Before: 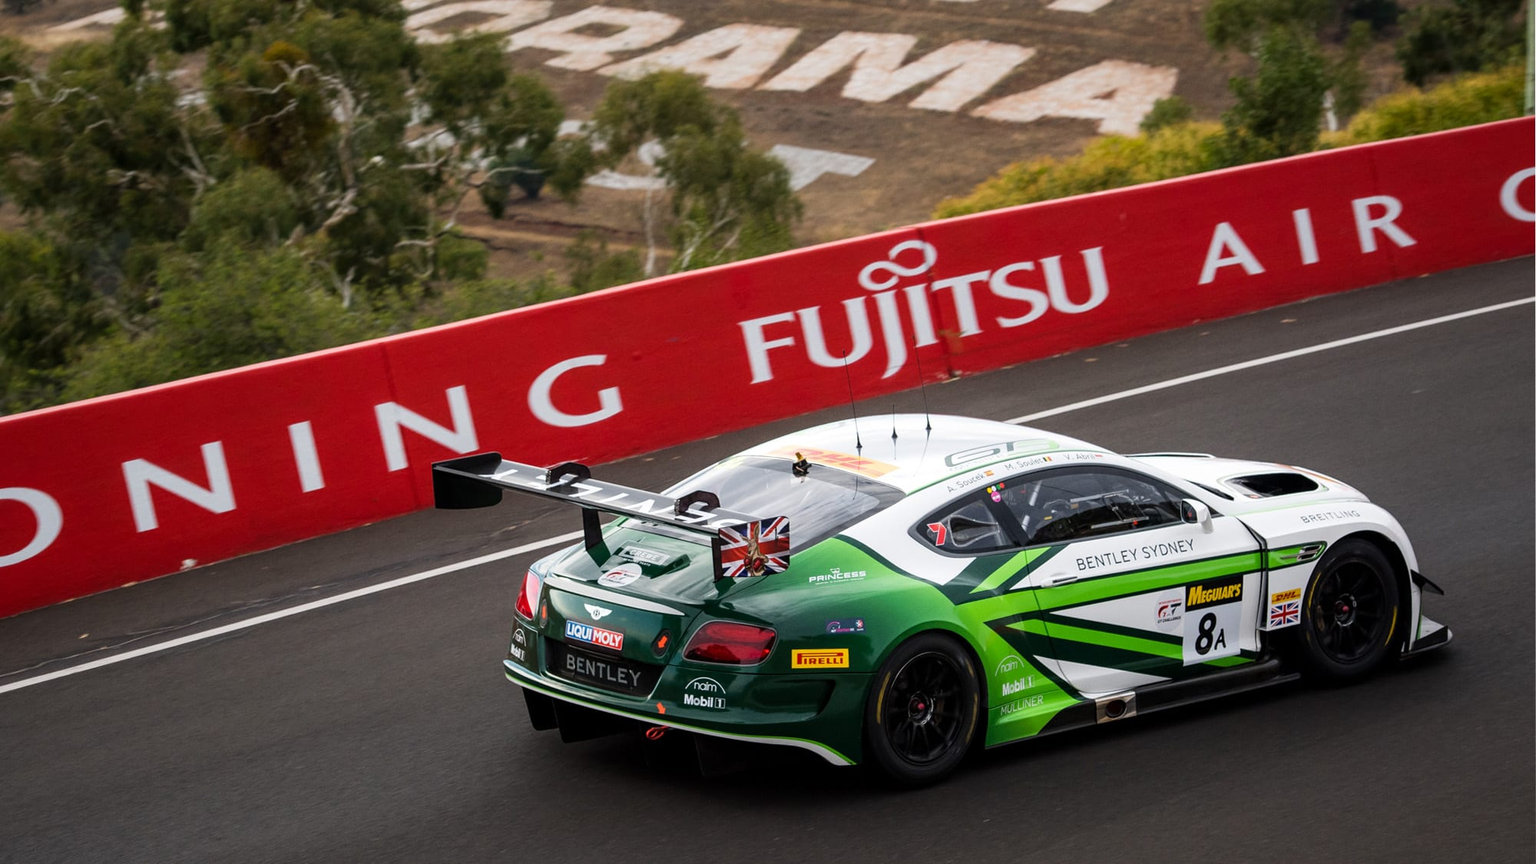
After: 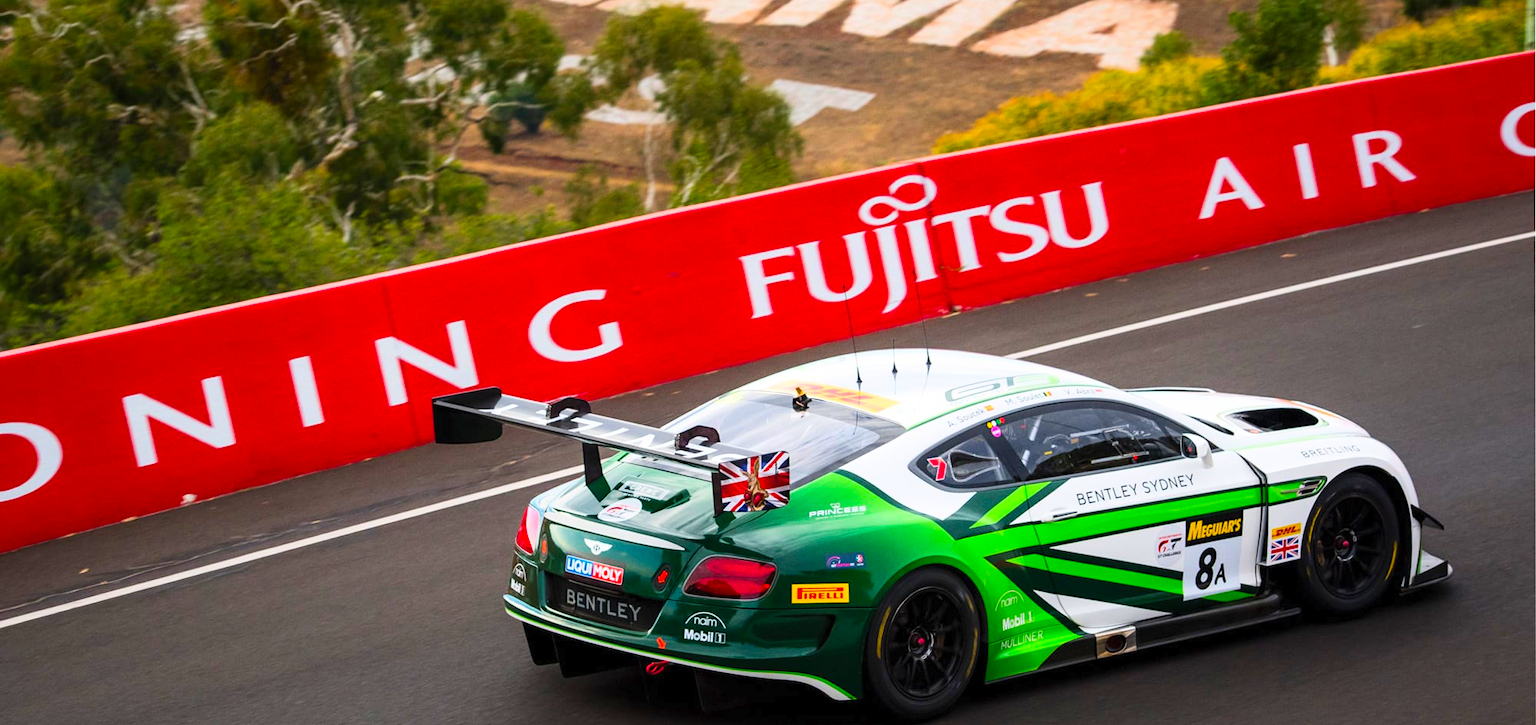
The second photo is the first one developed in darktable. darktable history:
contrast brightness saturation: contrast 0.2, brightness 0.2, saturation 0.8
crop: top 7.625%, bottom 8.027%
